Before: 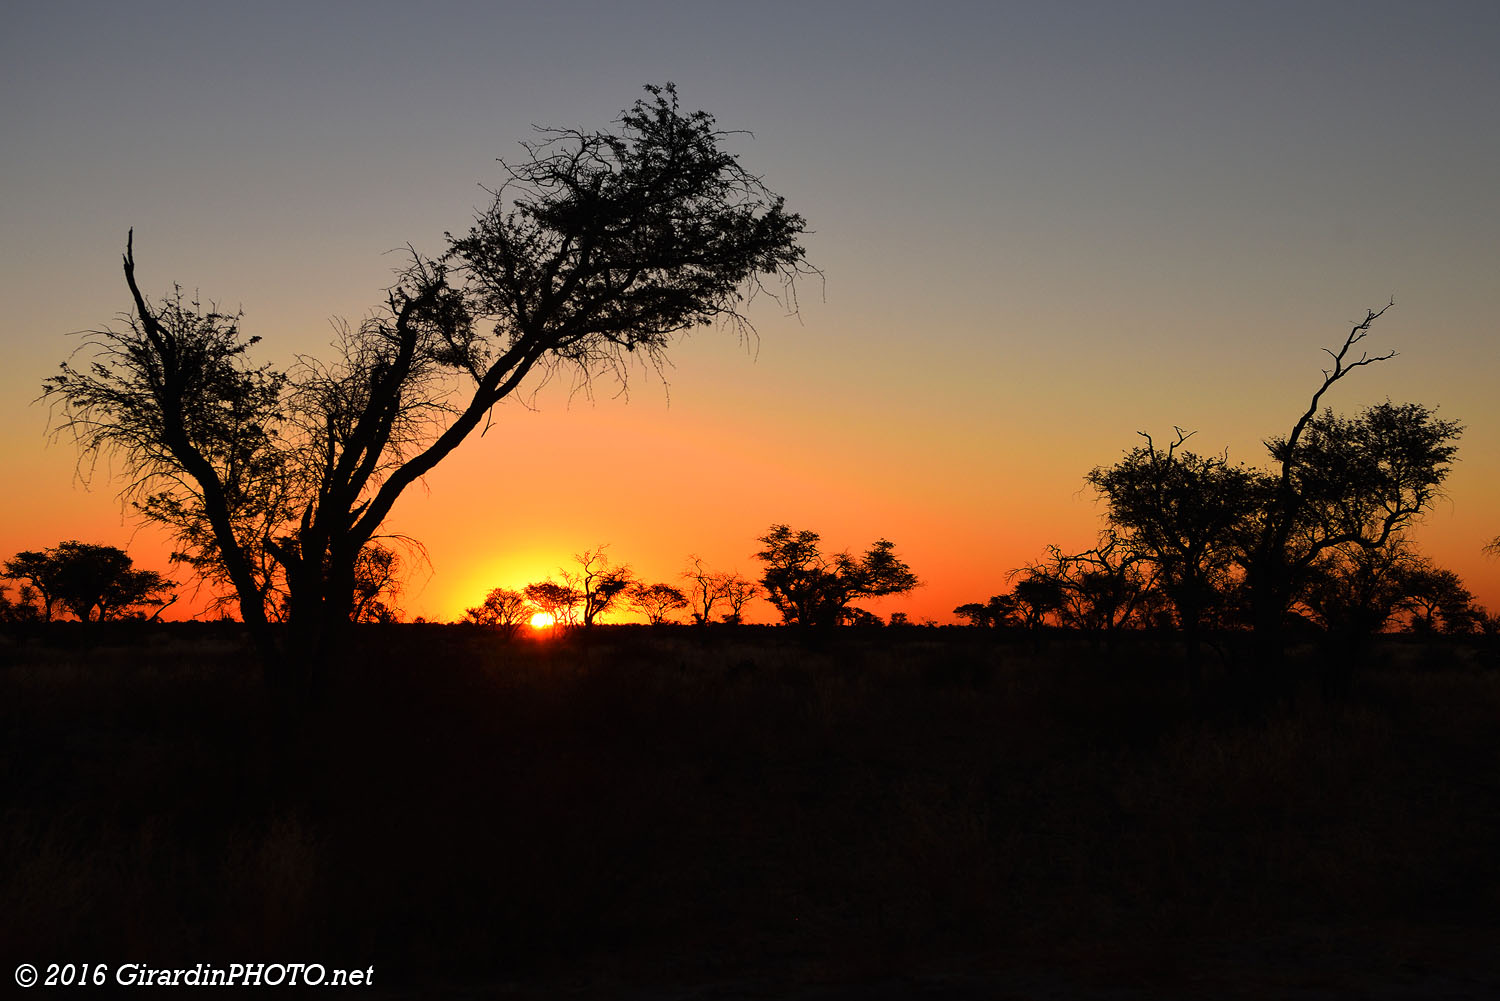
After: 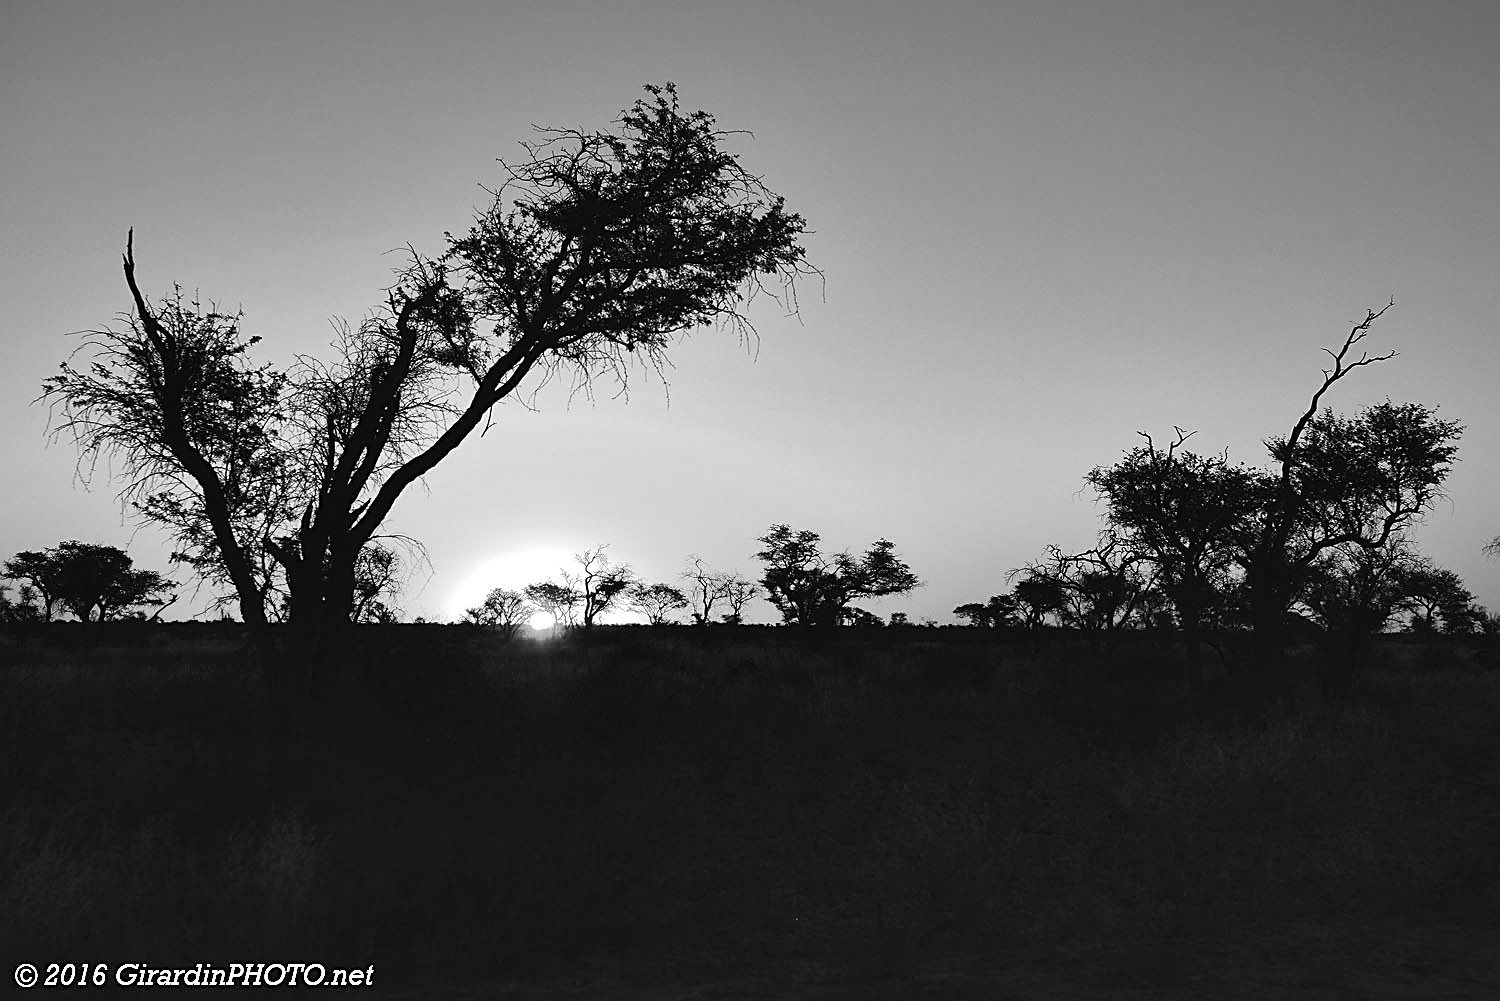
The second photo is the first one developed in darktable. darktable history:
exposure: black level correction -0.002, exposure 0.54 EV, compensate highlight preservation false
sharpen: on, module defaults
shadows and highlights: white point adjustment 1, soften with gaussian
contrast brightness saturation: saturation -1
